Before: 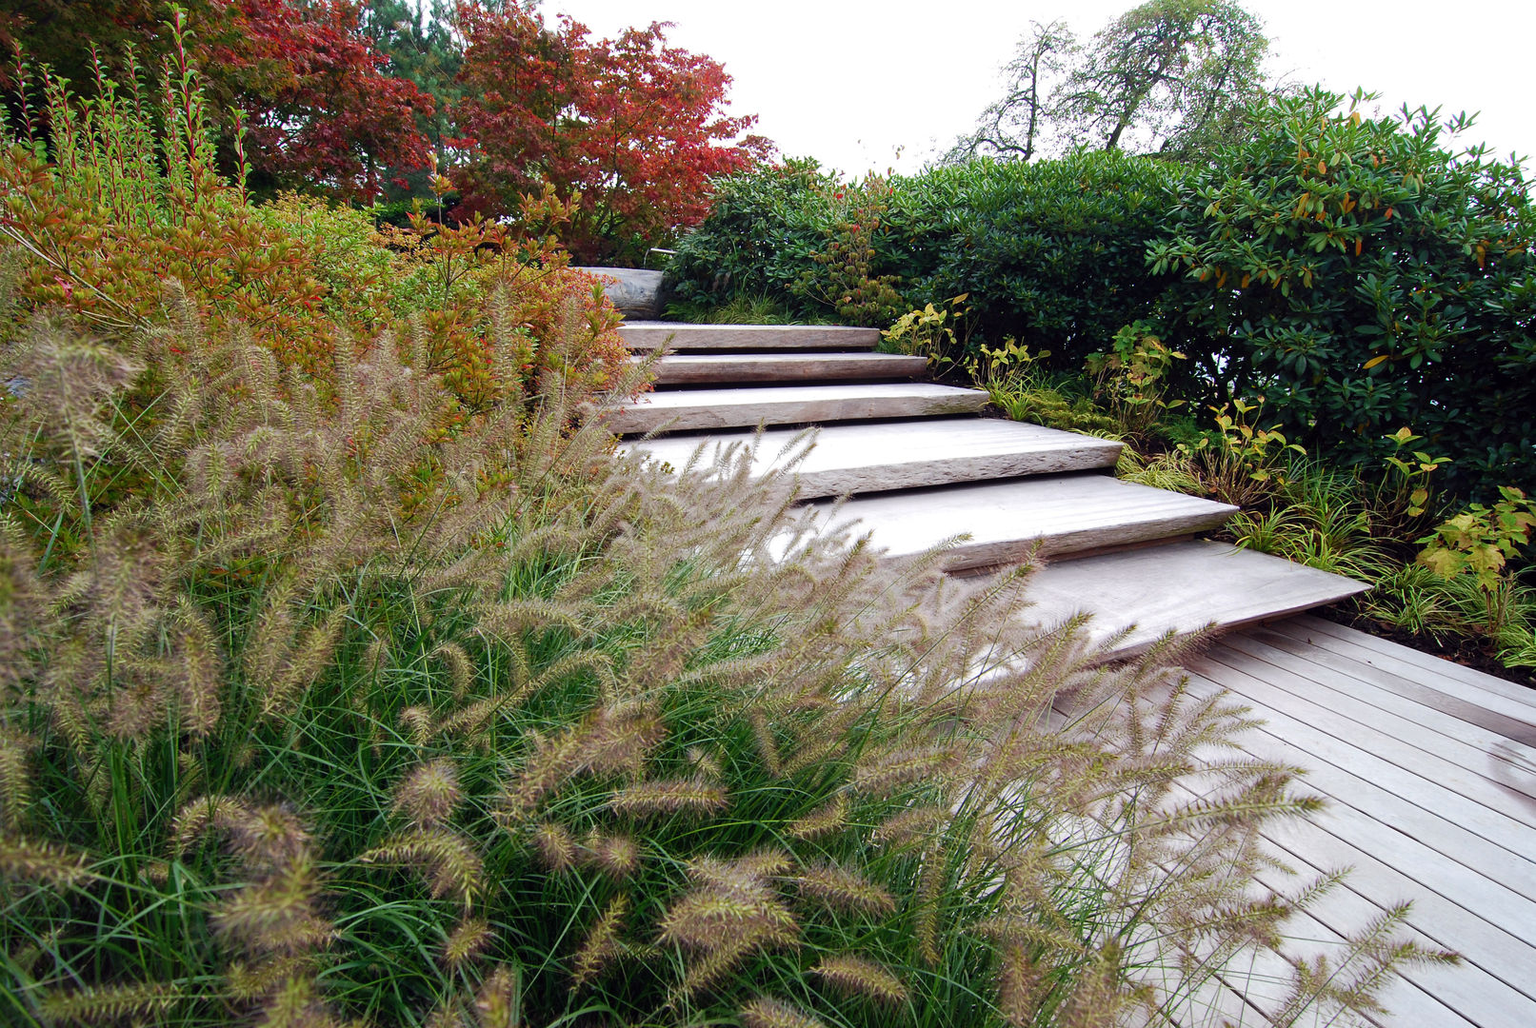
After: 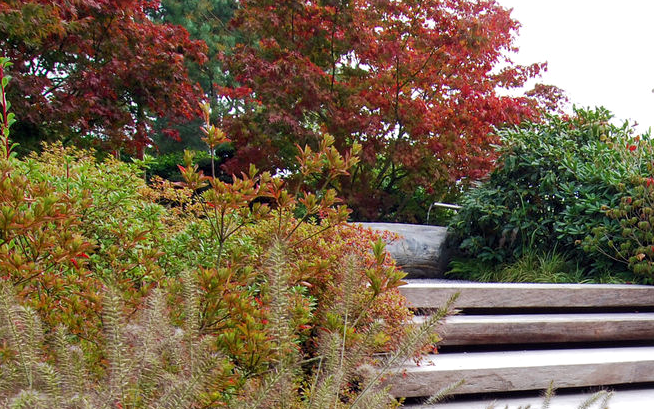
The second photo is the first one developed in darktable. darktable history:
local contrast: highlights 100%, shadows 100%, detail 120%, midtone range 0.2
crop: left 15.452%, top 5.459%, right 43.956%, bottom 56.62%
